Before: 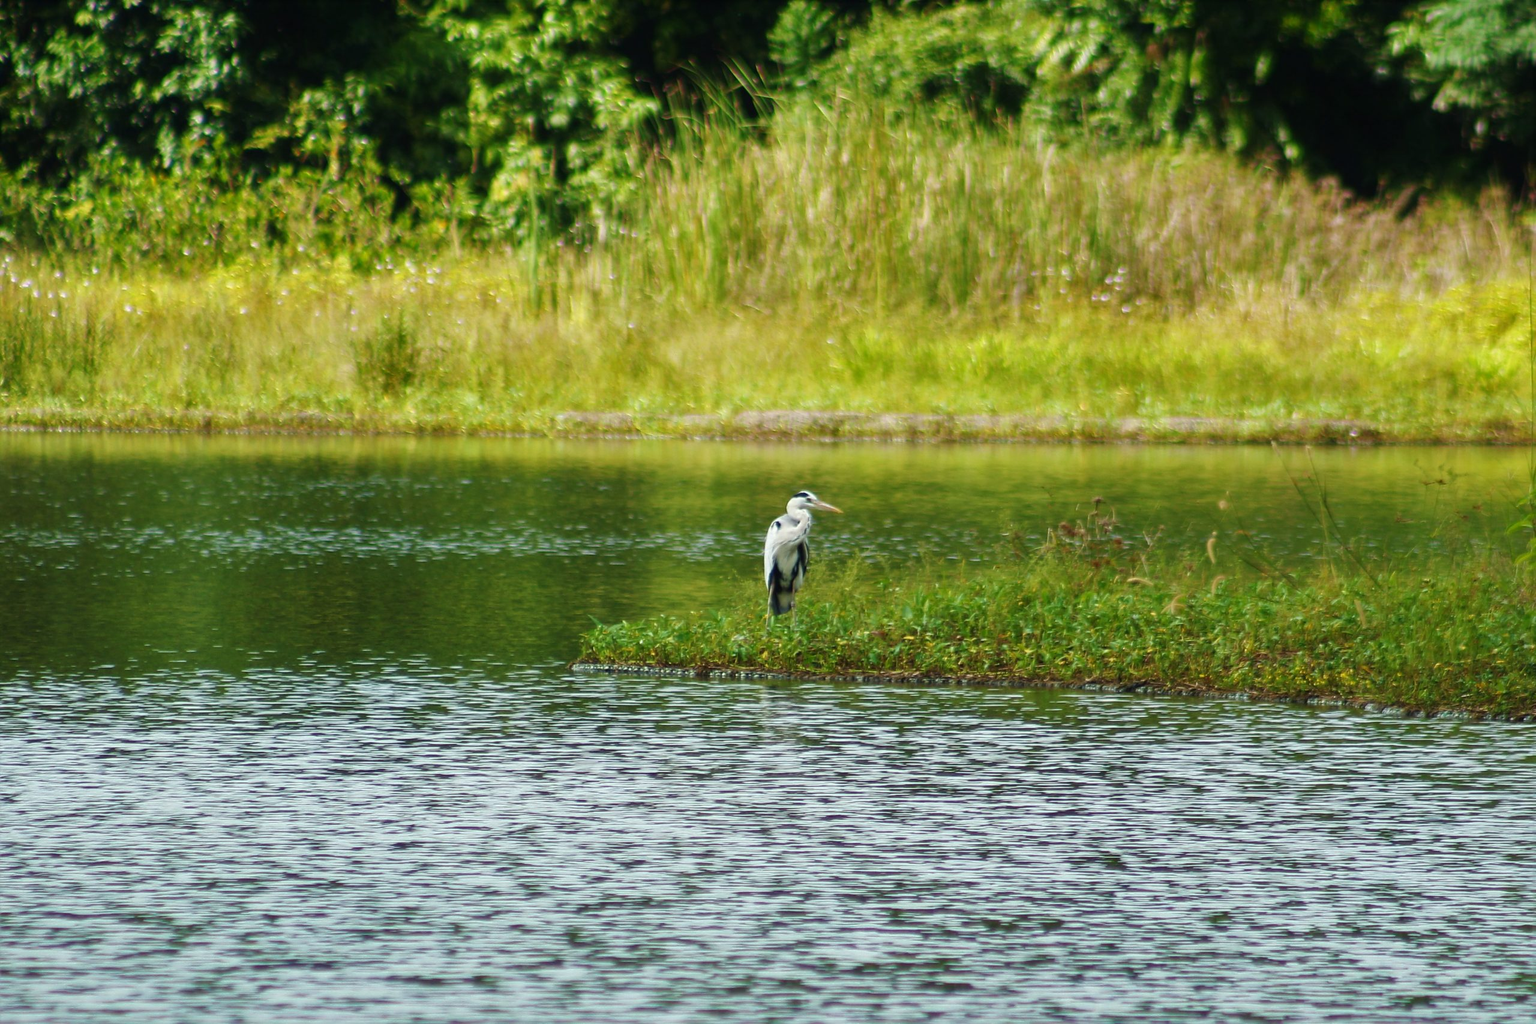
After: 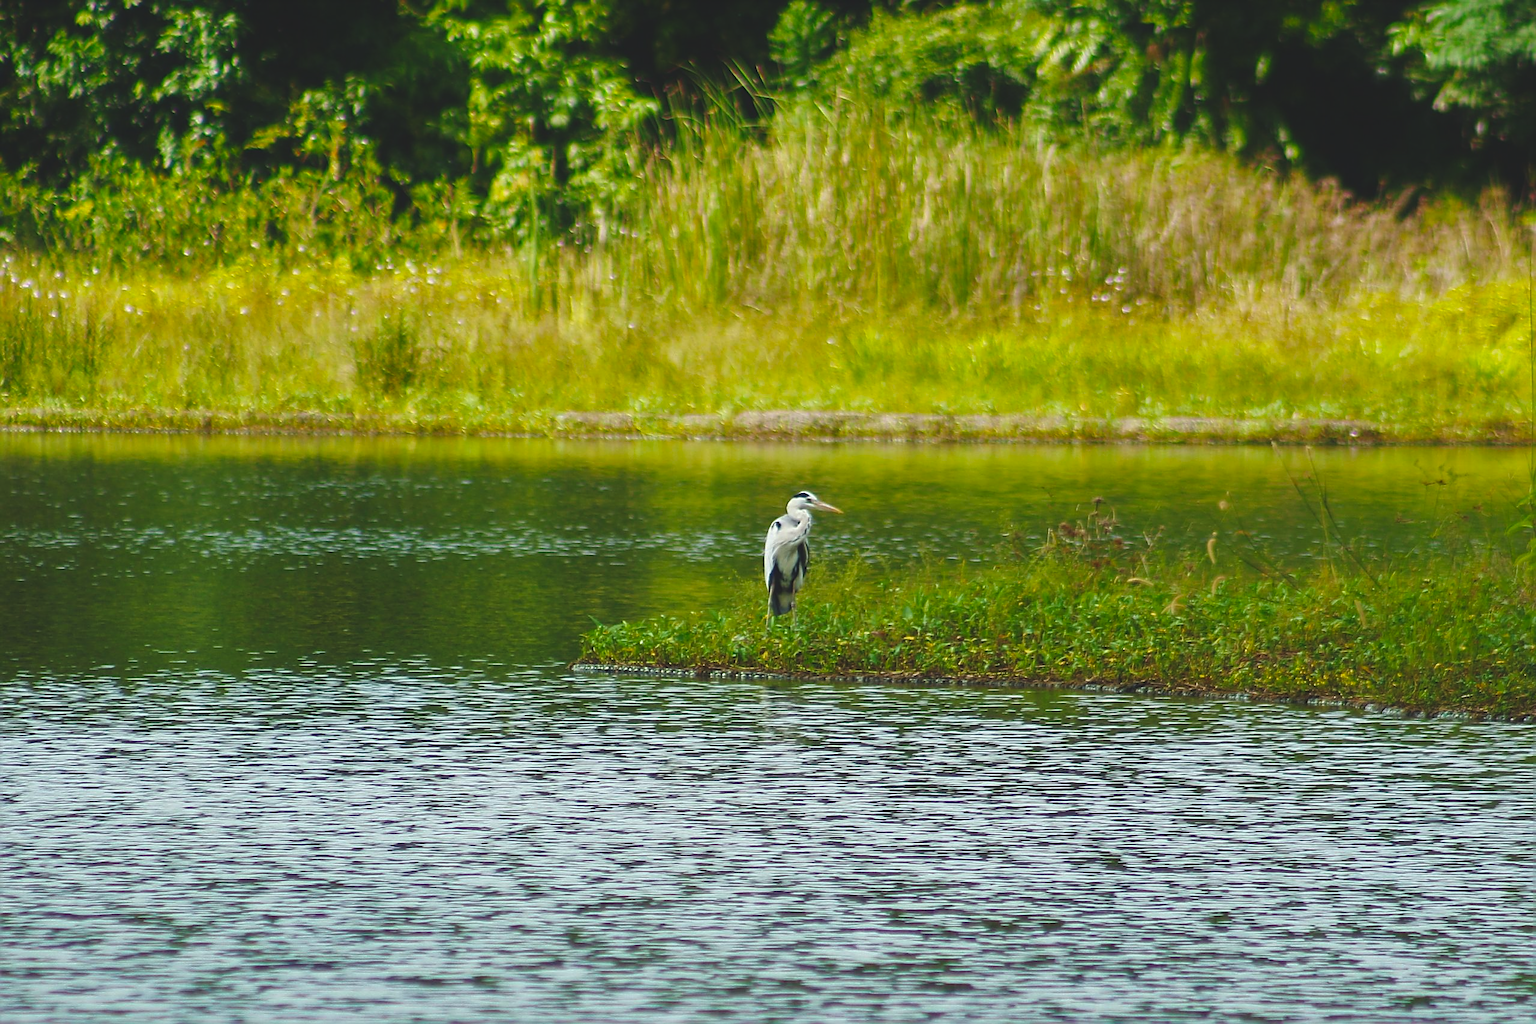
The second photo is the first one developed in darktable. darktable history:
sharpen: on, module defaults
exposure: black level correction -0.014, exposure -0.193 EV, compensate highlight preservation false
color balance rgb: linear chroma grading › global chroma 10%, perceptual saturation grading › global saturation 5%, perceptual brilliance grading › global brilliance 4%, global vibrance 7%, saturation formula JzAzBz (2021)
